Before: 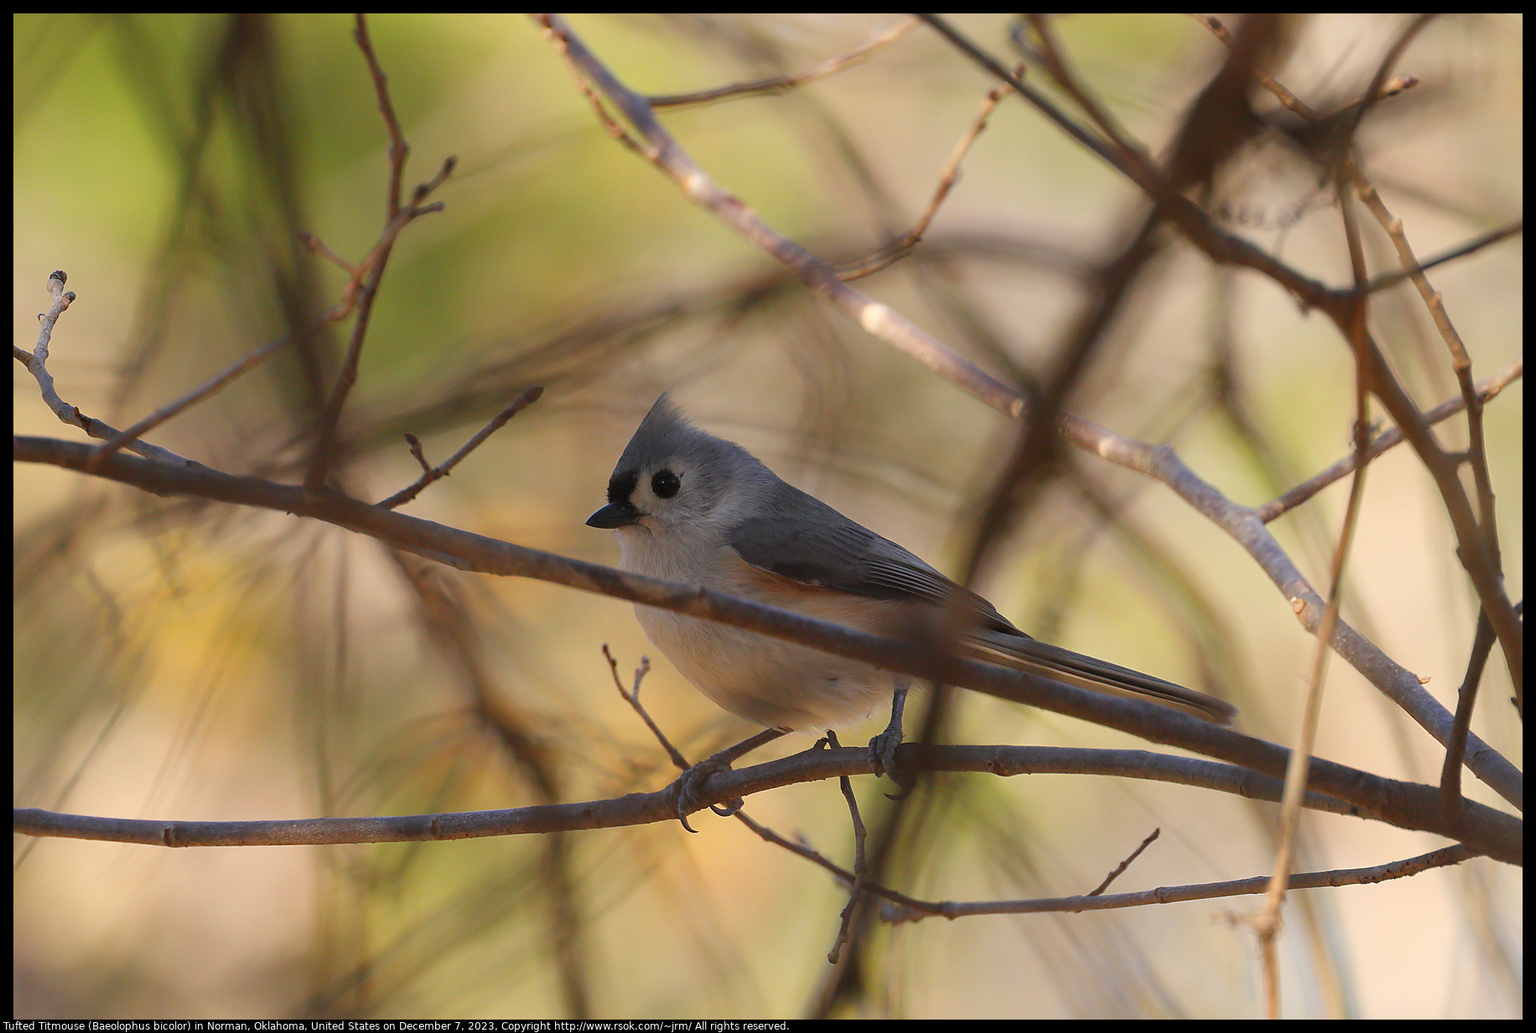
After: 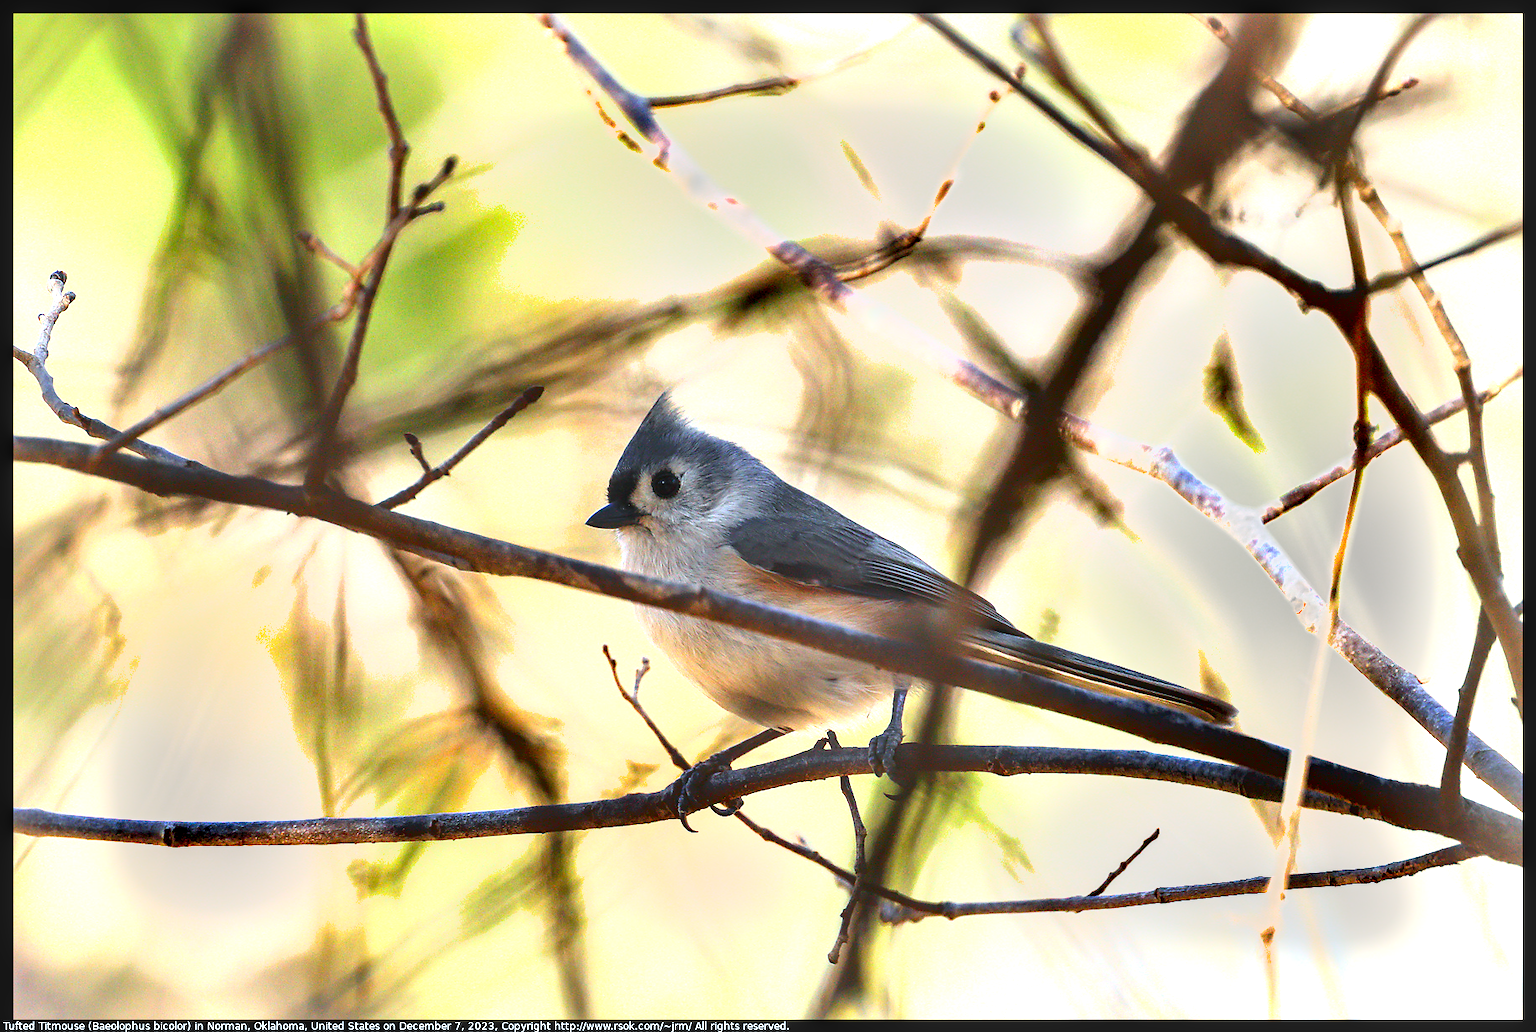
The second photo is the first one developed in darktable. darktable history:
exposure: exposure 2.005 EV, compensate highlight preservation false
color calibration: illuminant Planckian (black body), x 0.368, y 0.36, temperature 4276.44 K
shadows and highlights: soften with gaussian
local contrast: on, module defaults
